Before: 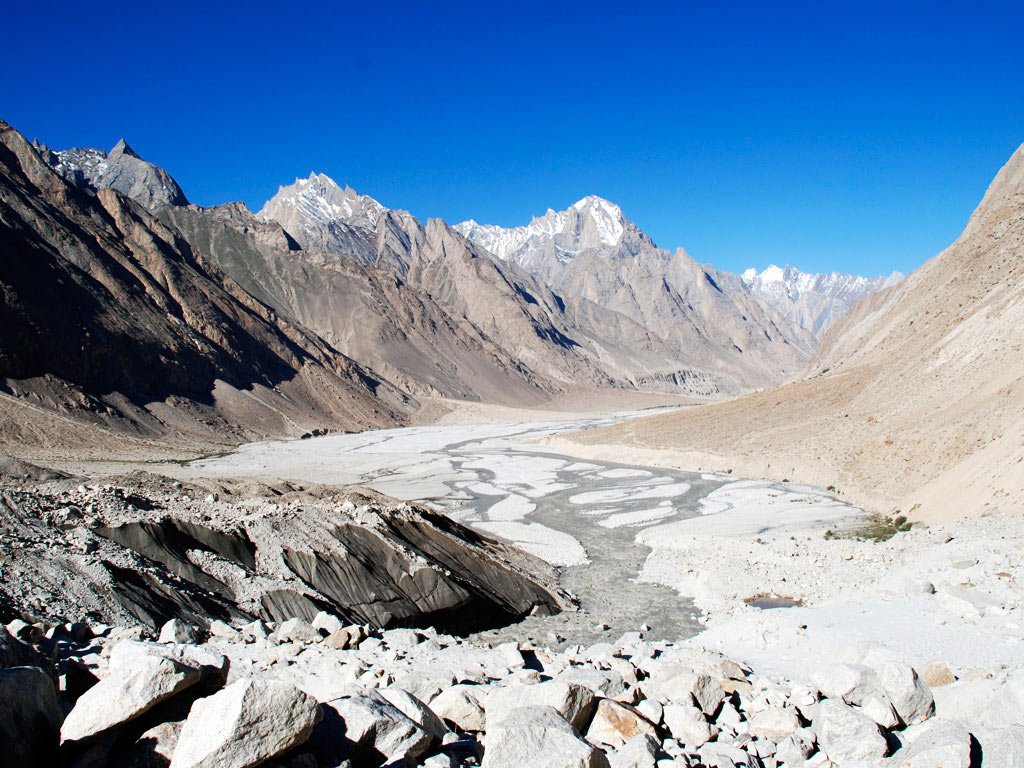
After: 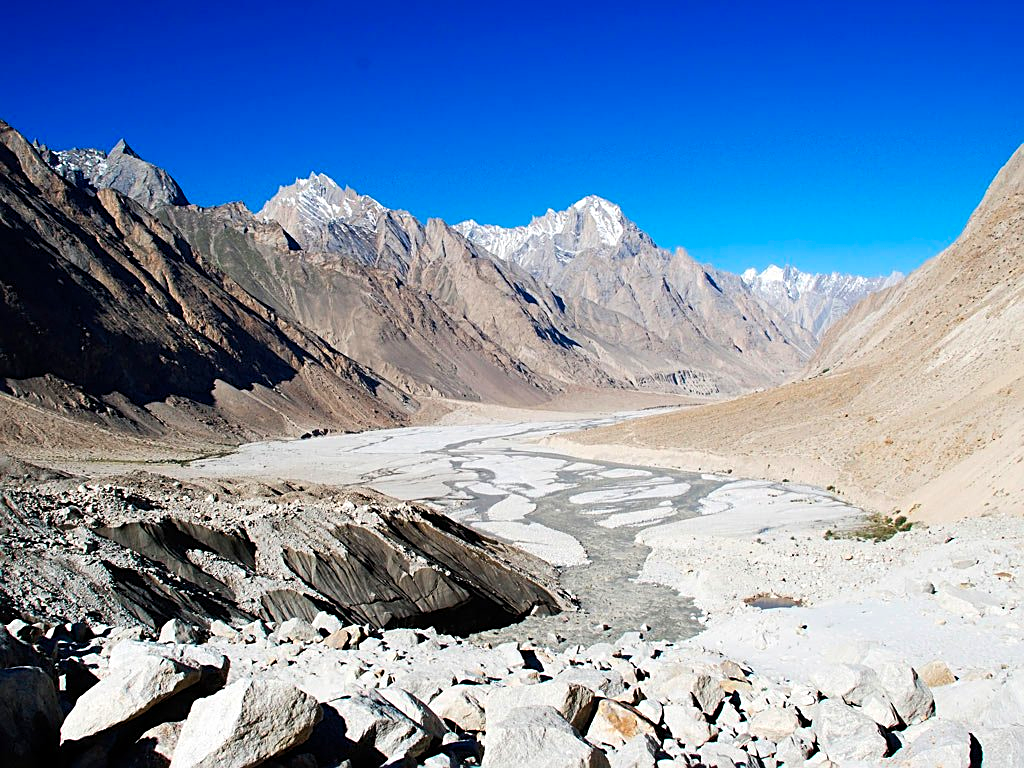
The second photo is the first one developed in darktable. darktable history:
sharpen: on, module defaults
color balance rgb: perceptual saturation grading › global saturation 30%, global vibrance 10%
